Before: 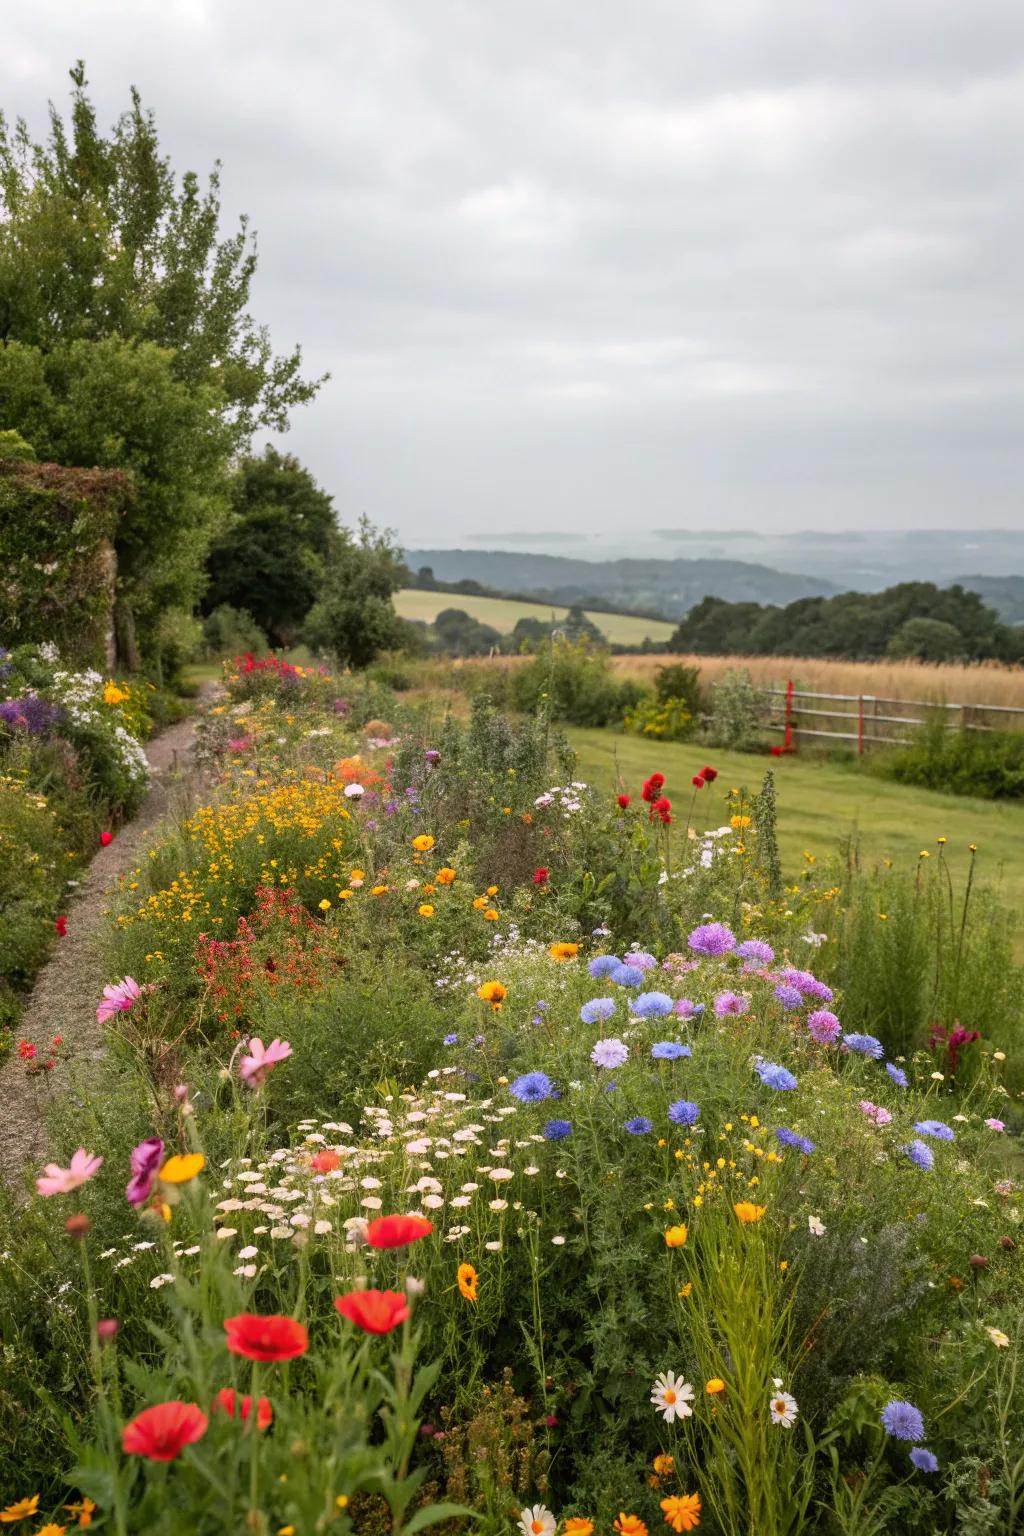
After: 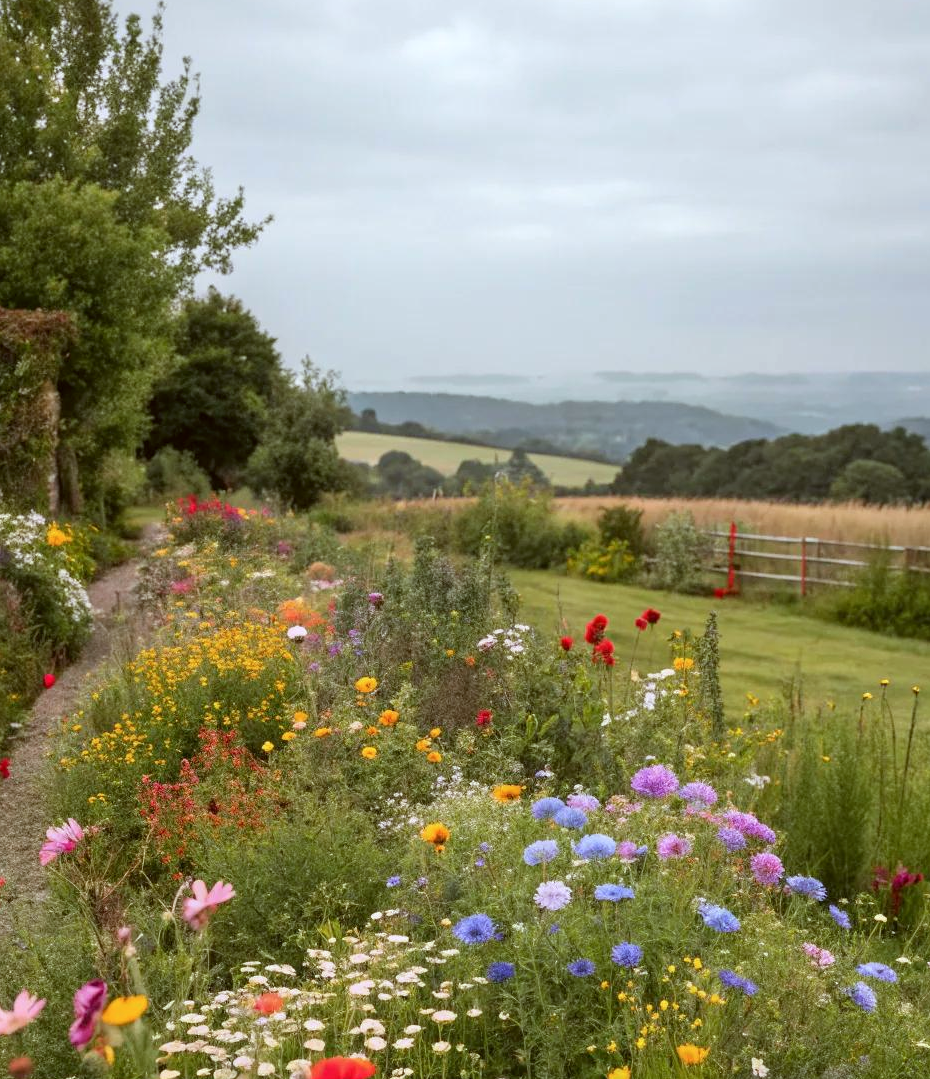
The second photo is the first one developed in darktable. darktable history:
crop: left 5.596%, top 10.314%, right 3.534%, bottom 19.395%
color correction: highlights a* -3.28, highlights b* -6.24, shadows a* 3.1, shadows b* 5.19
